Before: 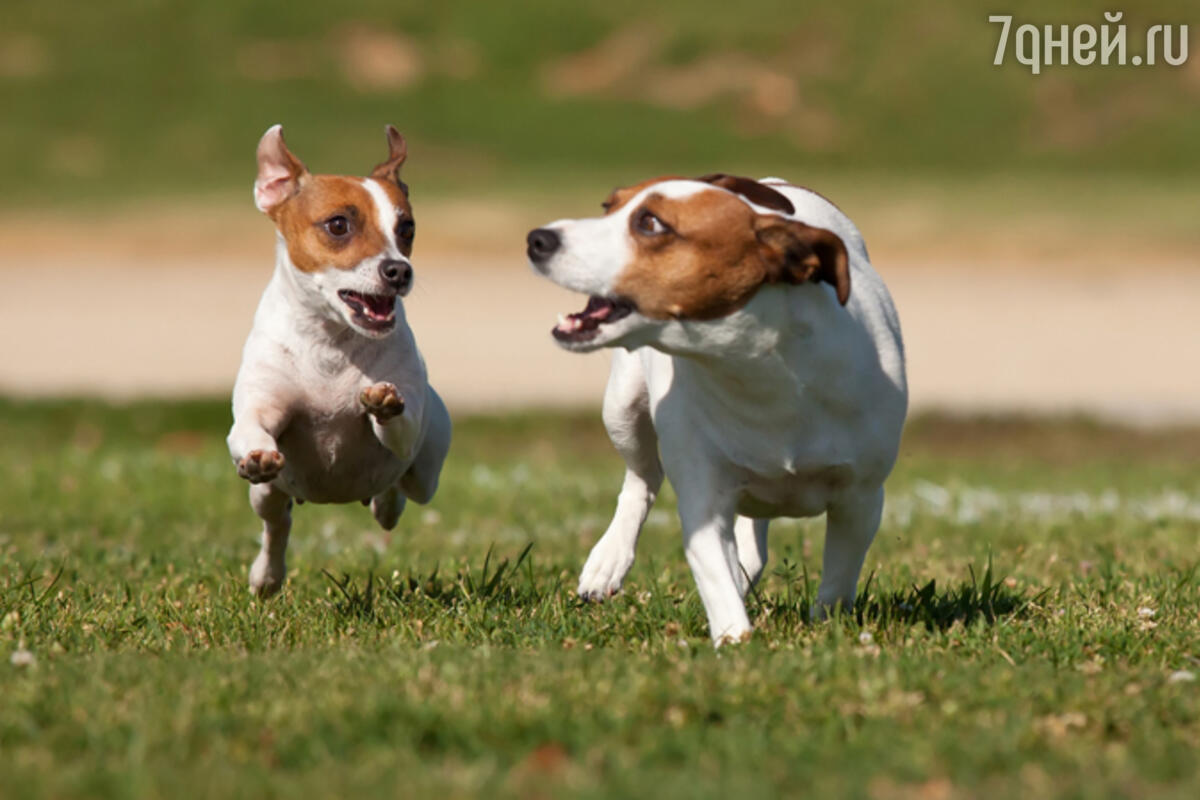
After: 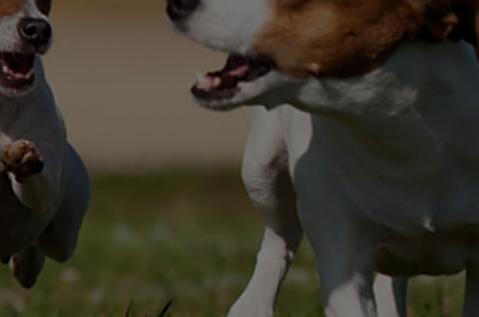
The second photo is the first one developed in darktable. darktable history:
crop: left 30.112%, top 30.257%, right 29.957%, bottom 30.086%
exposure: exposure -2.36 EV, compensate exposure bias true, compensate highlight preservation false
sharpen: on, module defaults
